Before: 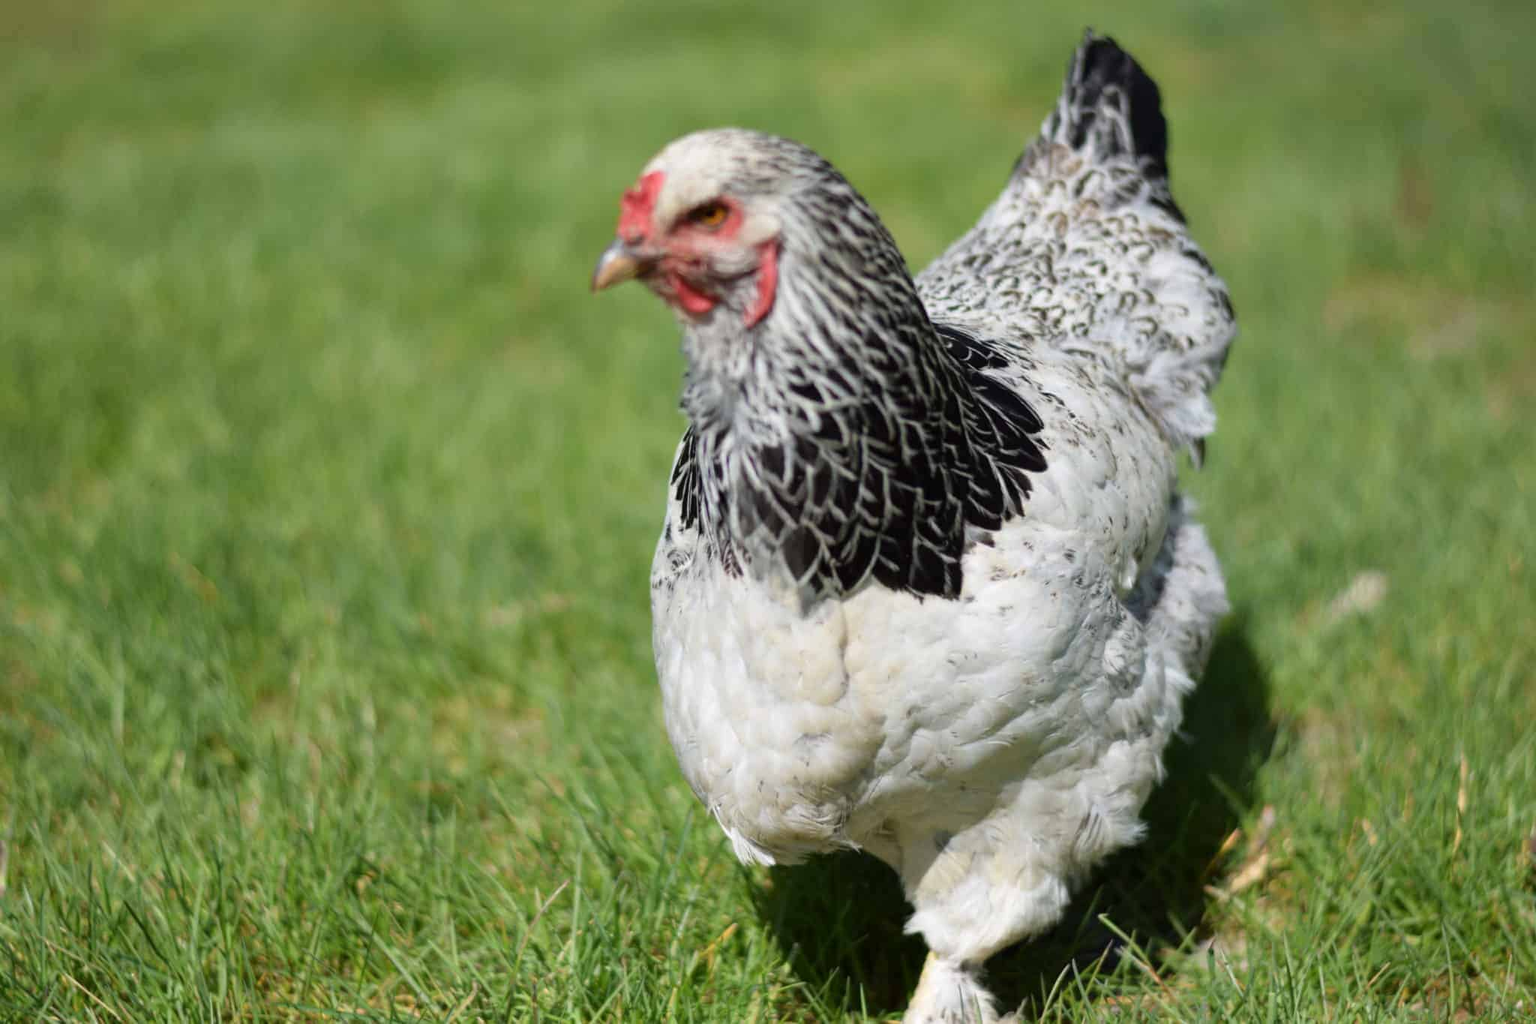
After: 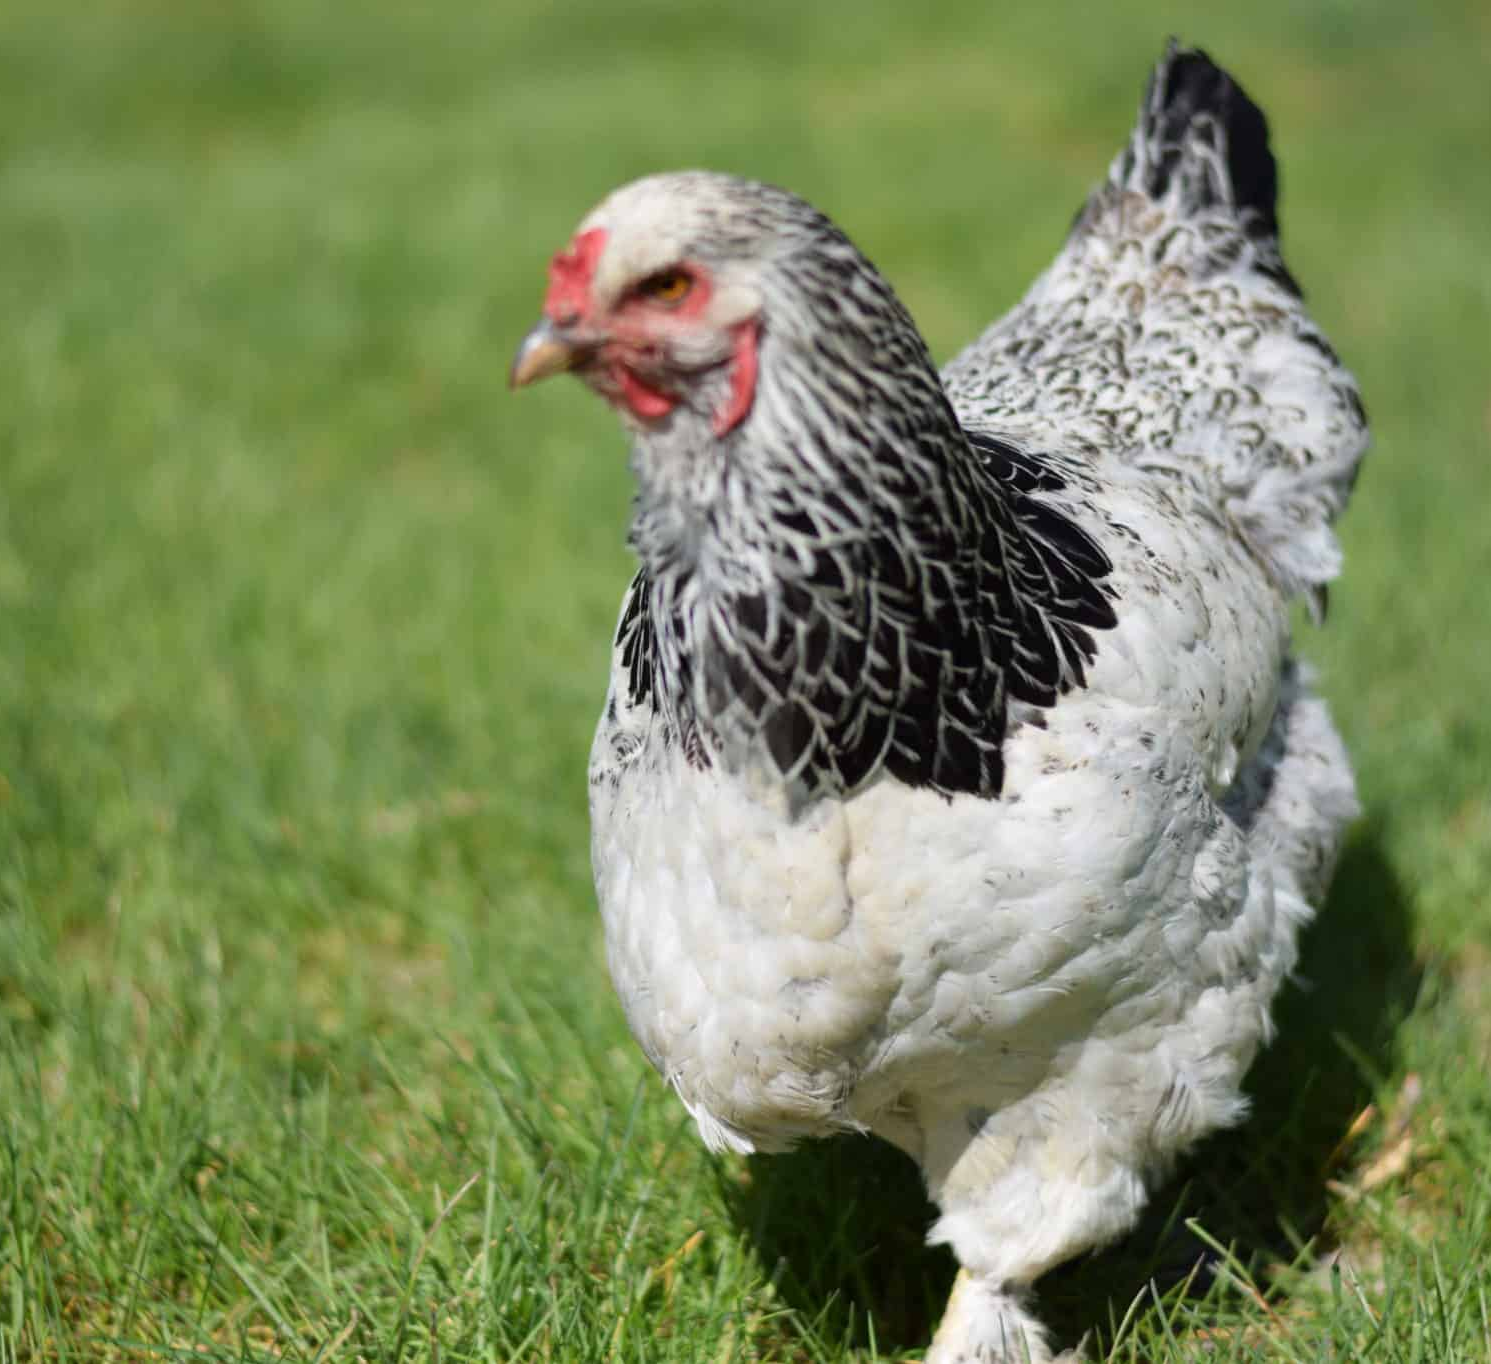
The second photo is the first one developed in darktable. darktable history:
crop: left 13.669%, right 13.491%
